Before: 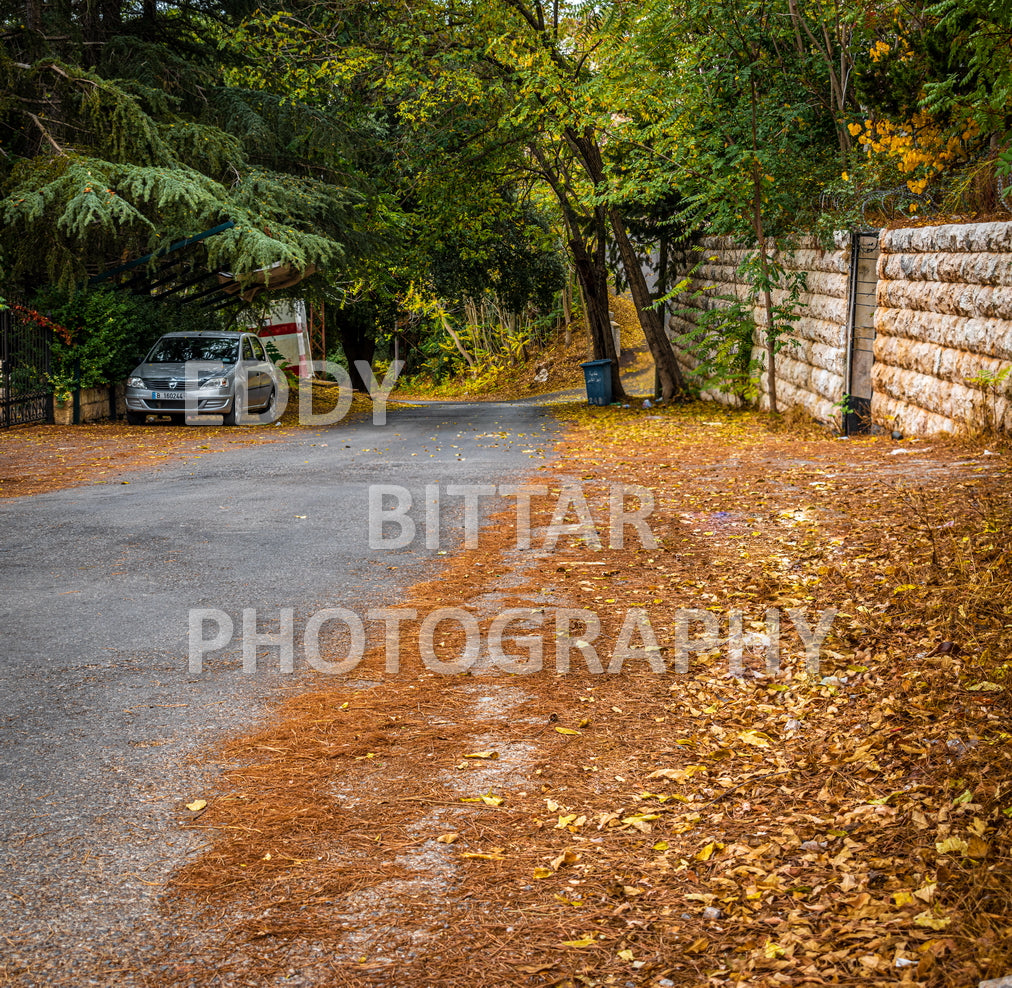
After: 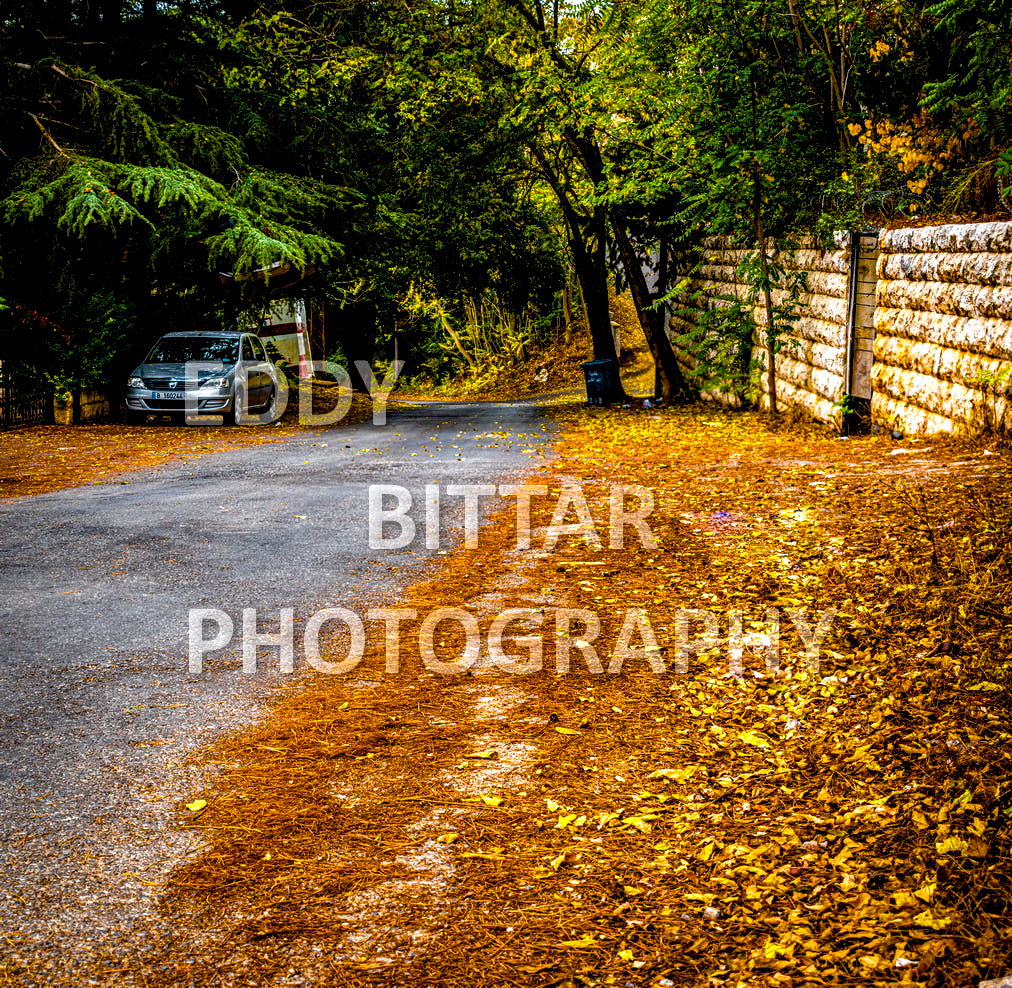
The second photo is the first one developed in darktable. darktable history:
local contrast: detail 130%
color balance rgb: linear chroma grading › global chroma 9%, perceptual saturation grading › global saturation 36%, perceptual saturation grading › shadows 35%, perceptual brilliance grading › global brilliance 21.21%, perceptual brilliance grading › shadows -35%, global vibrance 21.21%
tone equalizer: on, module defaults
exposure: black level correction 0.029, exposure -0.073 EV, compensate highlight preservation false
